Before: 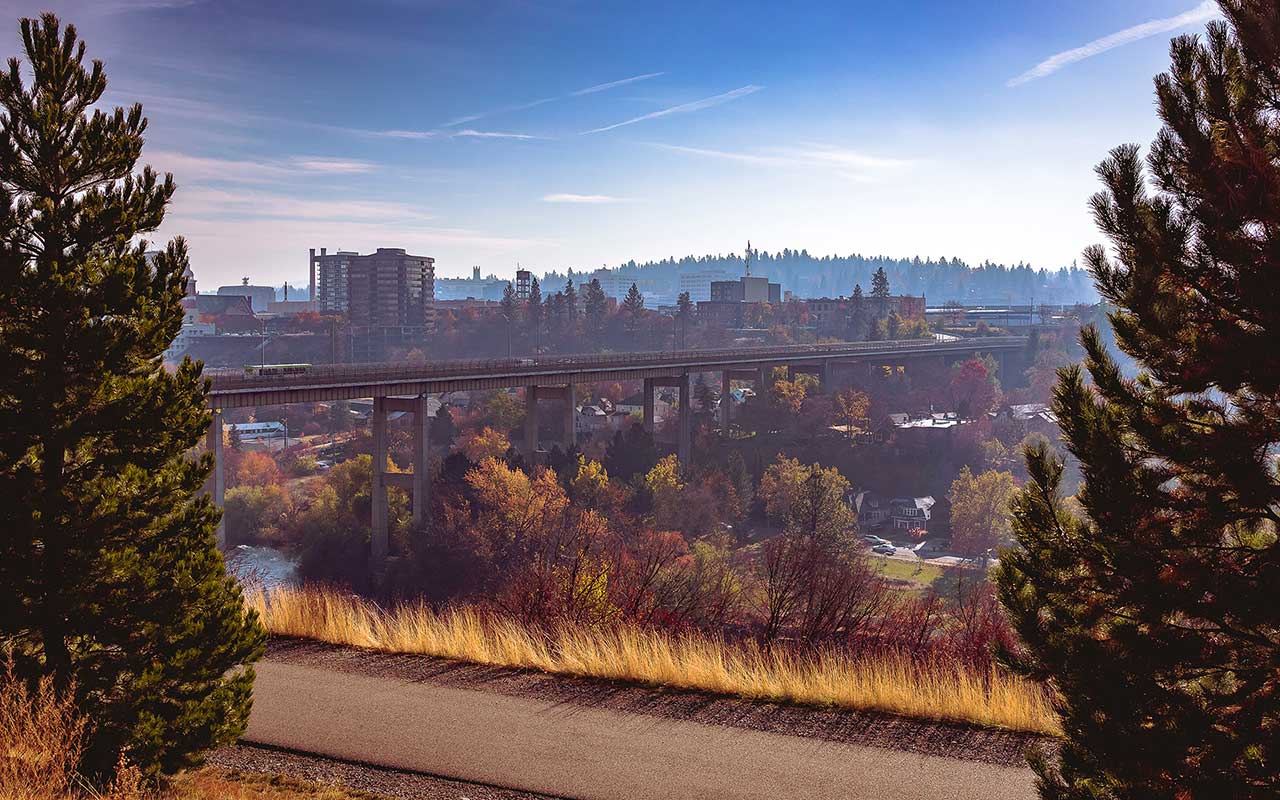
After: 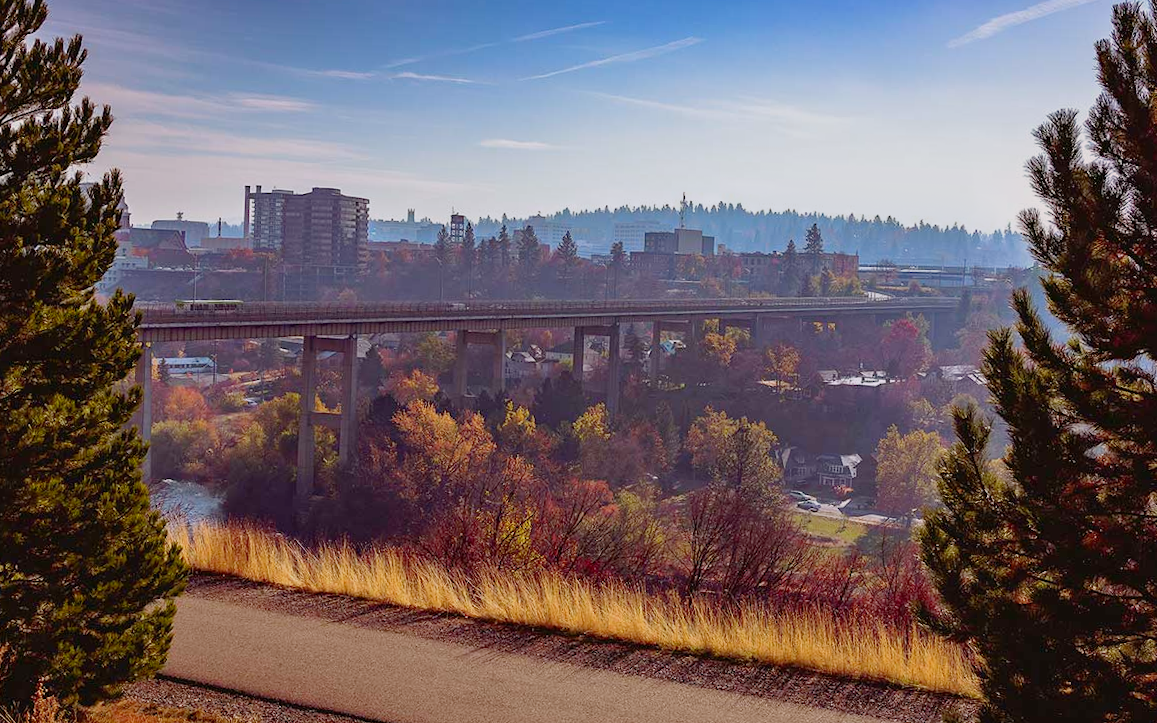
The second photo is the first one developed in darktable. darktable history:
filmic rgb: black relative exposure -16 EV, threshold -0.33 EV, transition 3.19 EV, structure ↔ texture 100%, target black luminance 0%, hardness 7.57, latitude 72.96%, contrast 0.908, highlights saturation mix 10%, shadows ↔ highlights balance -0.38%, add noise in highlights 0, preserve chrominance no, color science v4 (2020), iterations of high-quality reconstruction 10, enable highlight reconstruction true
crop and rotate: angle -1.96°, left 3.097%, top 4.154%, right 1.586%, bottom 0.529%
